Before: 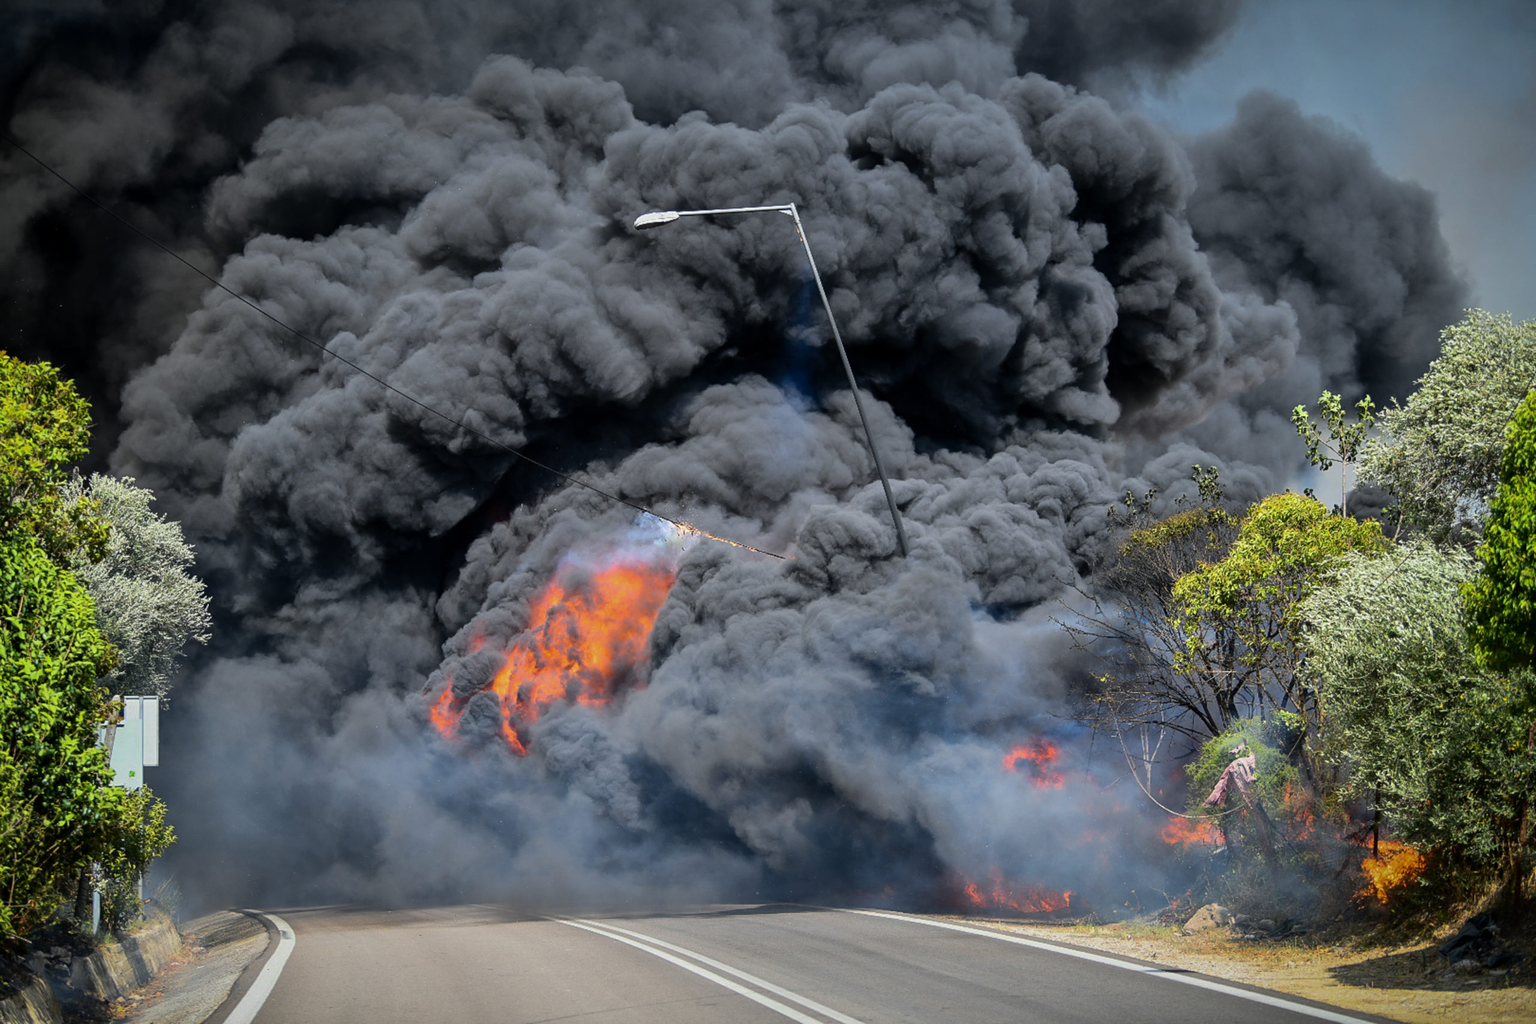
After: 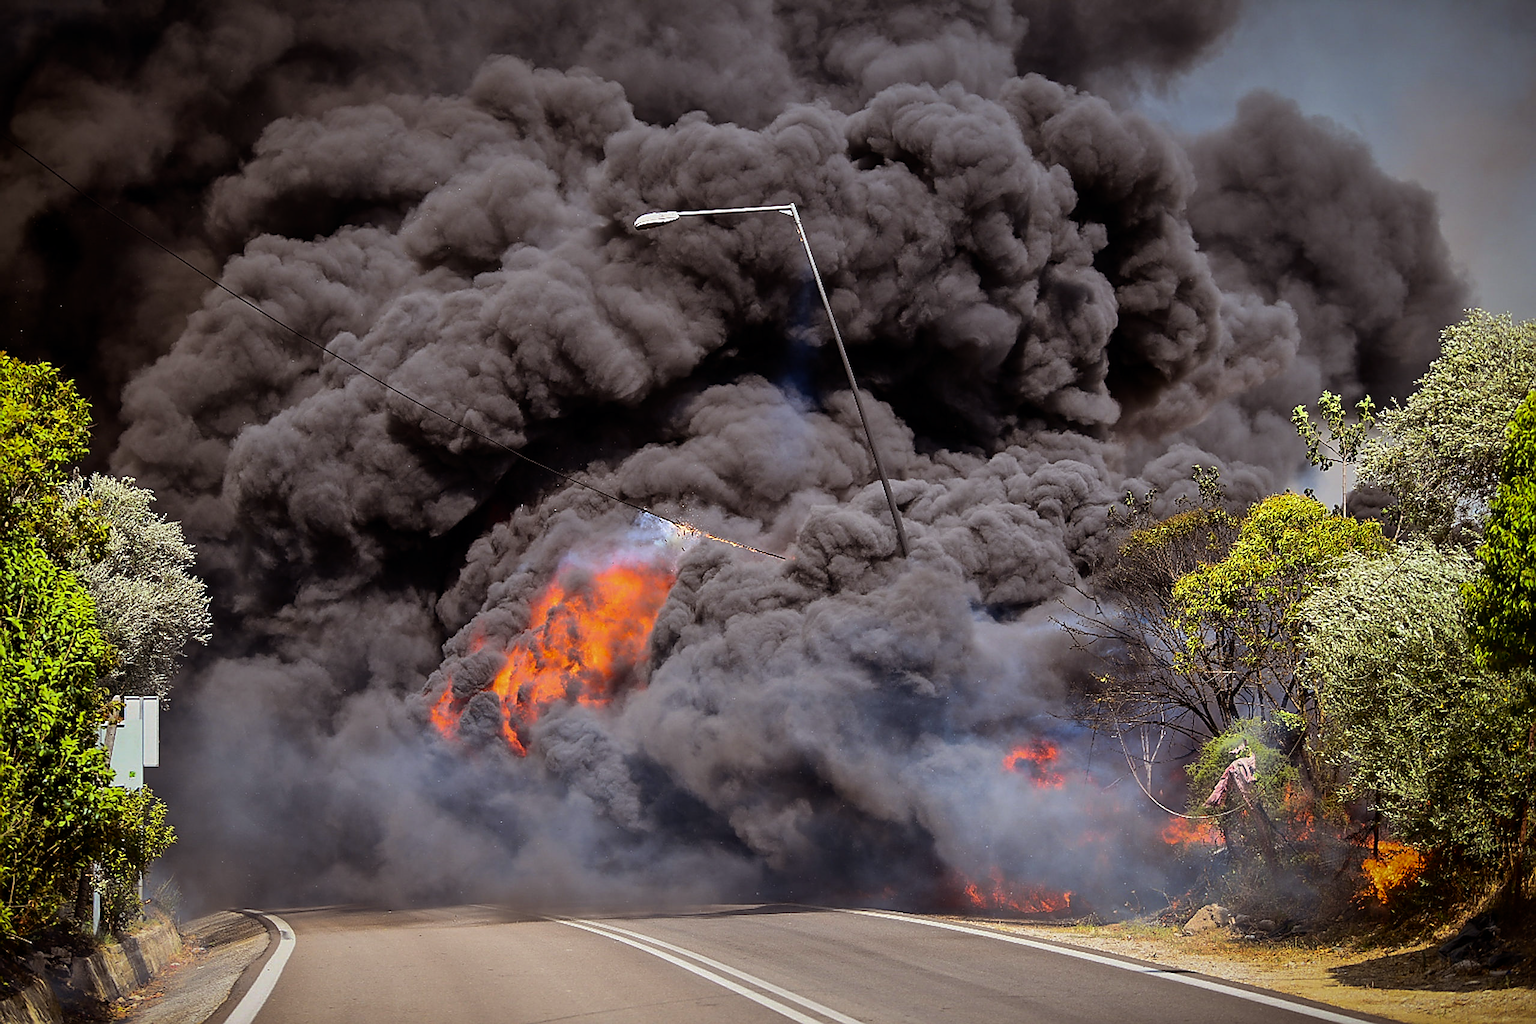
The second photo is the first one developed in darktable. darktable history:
sharpen: radius 1.4, amount 1.25, threshold 0.7
contrast brightness saturation: contrast 0.08, saturation 0.02
rgb levels: mode RGB, independent channels, levels [[0, 0.5, 1], [0, 0.521, 1], [0, 0.536, 1]]
